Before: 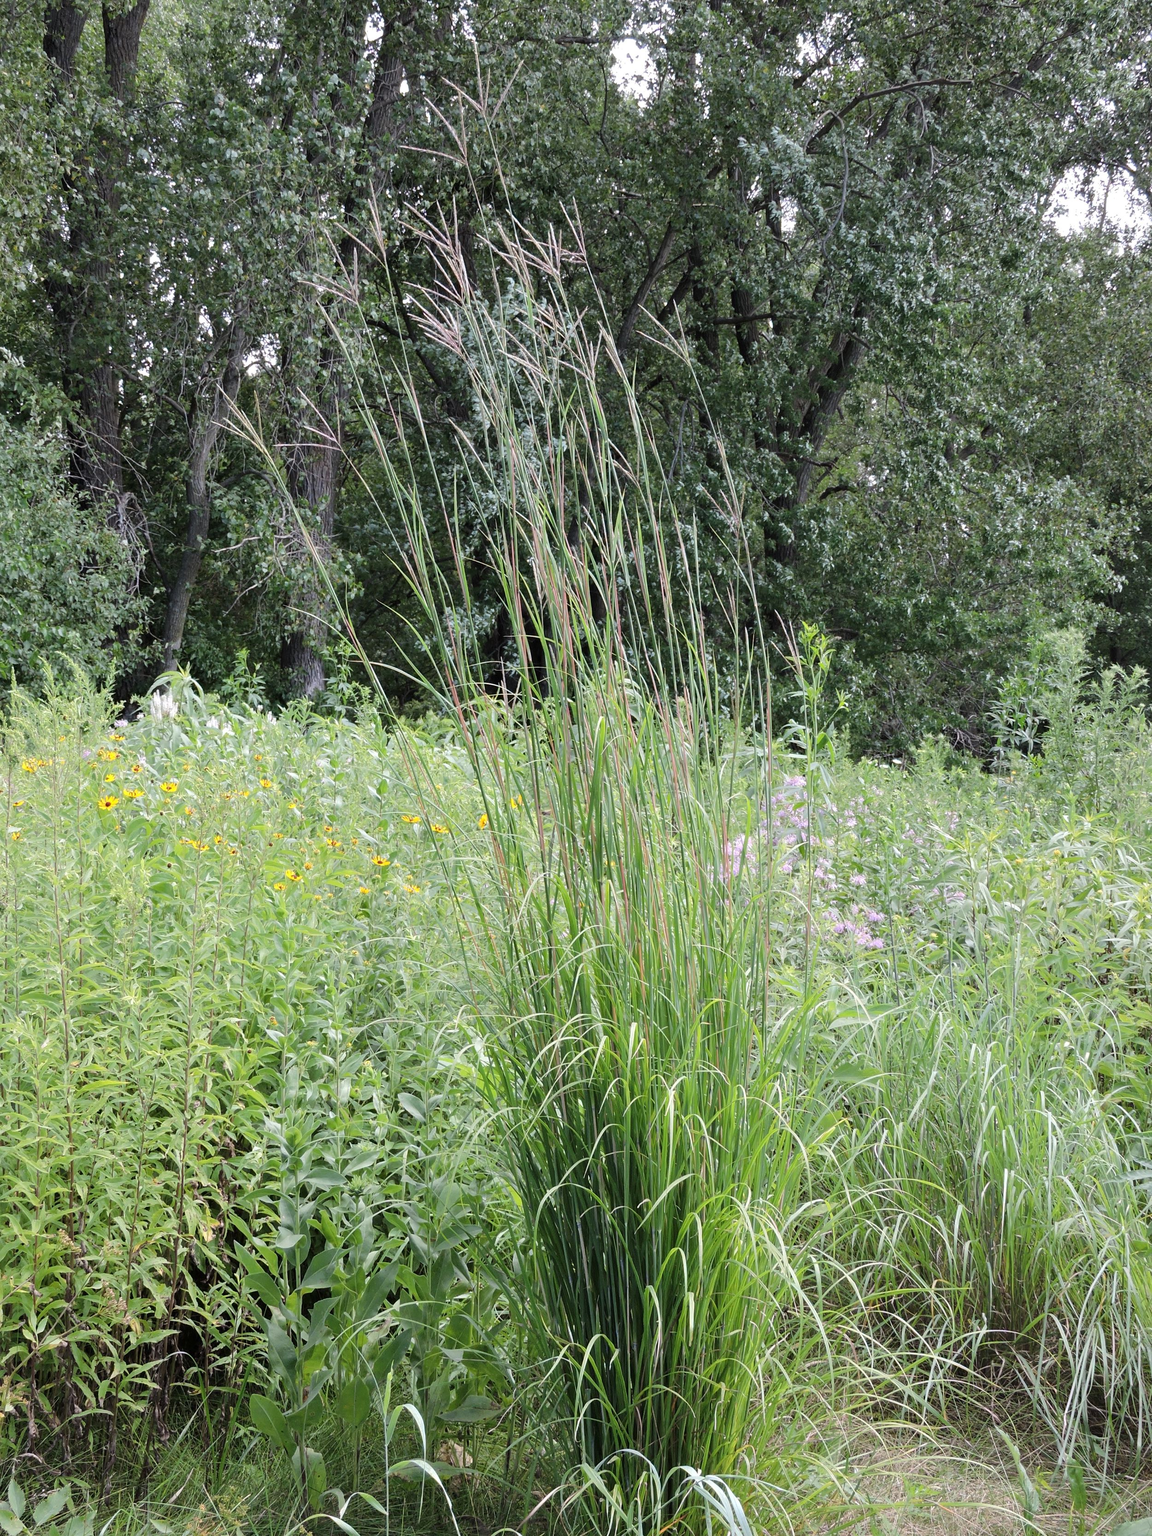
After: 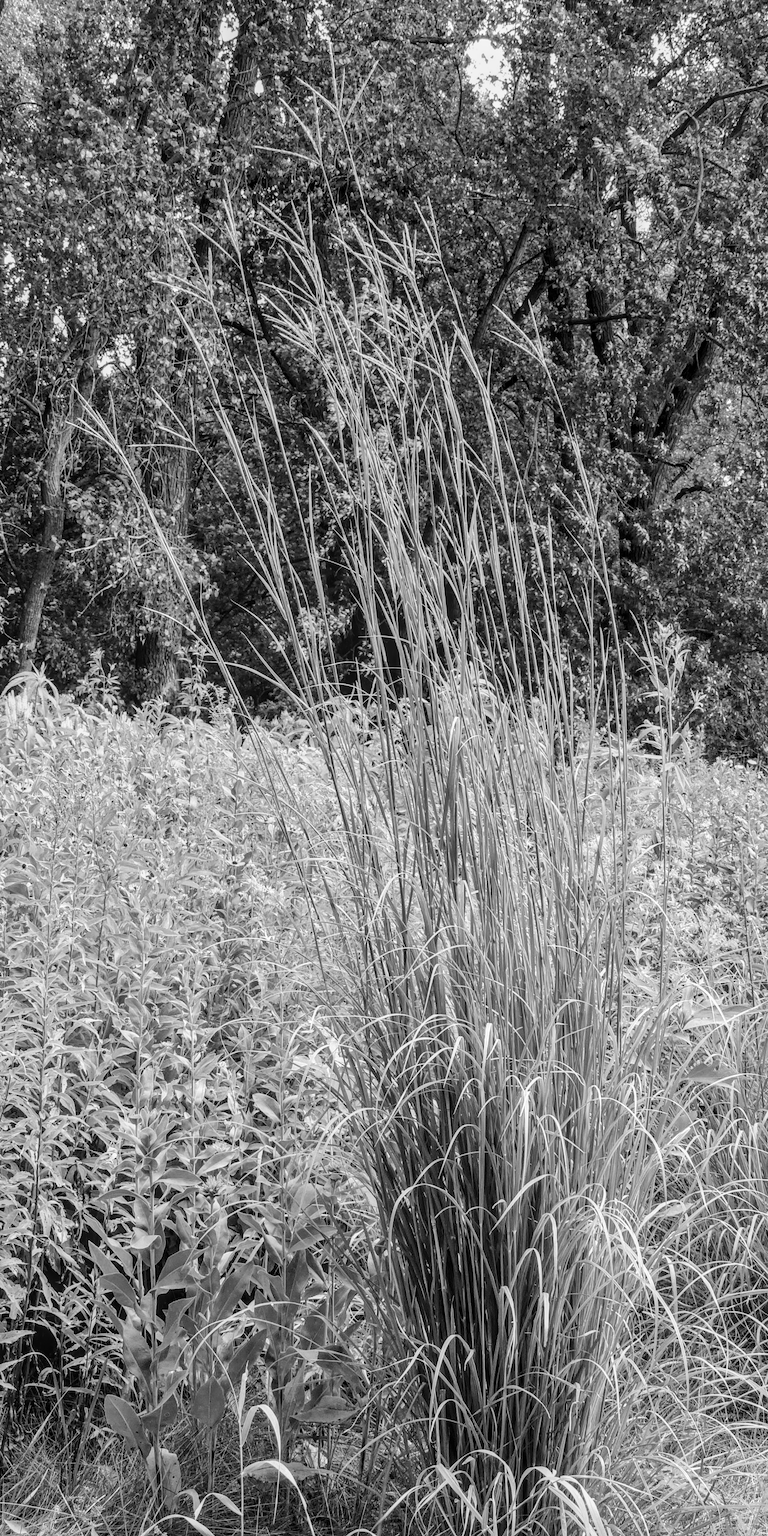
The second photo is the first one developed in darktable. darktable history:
white balance: red 0.926, green 1.003, blue 1.133
tone equalizer: -8 EV -0.417 EV, -7 EV -0.389 EV, -6 EV -0.333 EV, -5 EV -0.222 EV, -3 EV 0.222 EV, -2 EV 0.333 EV, -1 EV 0.389 EV, +0 EV 0.417 EV, edges refinement/feathering 500, mask exposure compensation -1.57 EV, preserve details no
monochrome: on, module defaults
filmic rgb: black relative exposure -9.5 EV, white relative exposure 3.02 EV, hardness 6.12
shadows and highlights: low approximation 0.01, soften with gaussian
local contrast: highlights 0%, shadows 0%, detail 133%
crop and rotate: left 12.673%, right 20.66%
